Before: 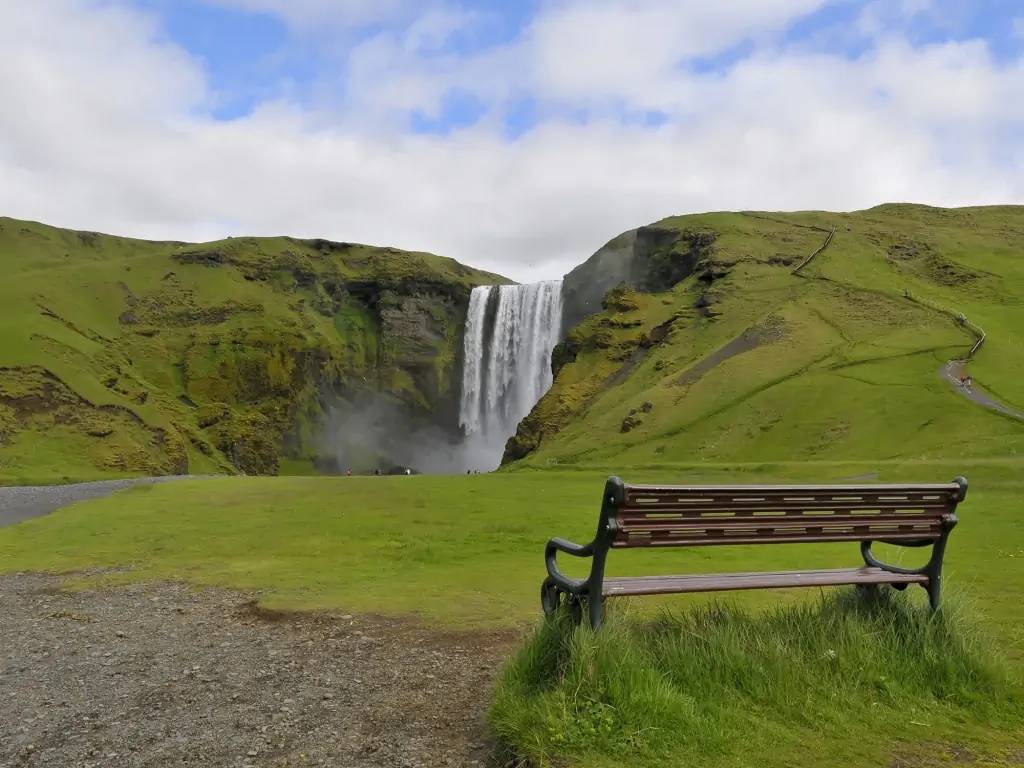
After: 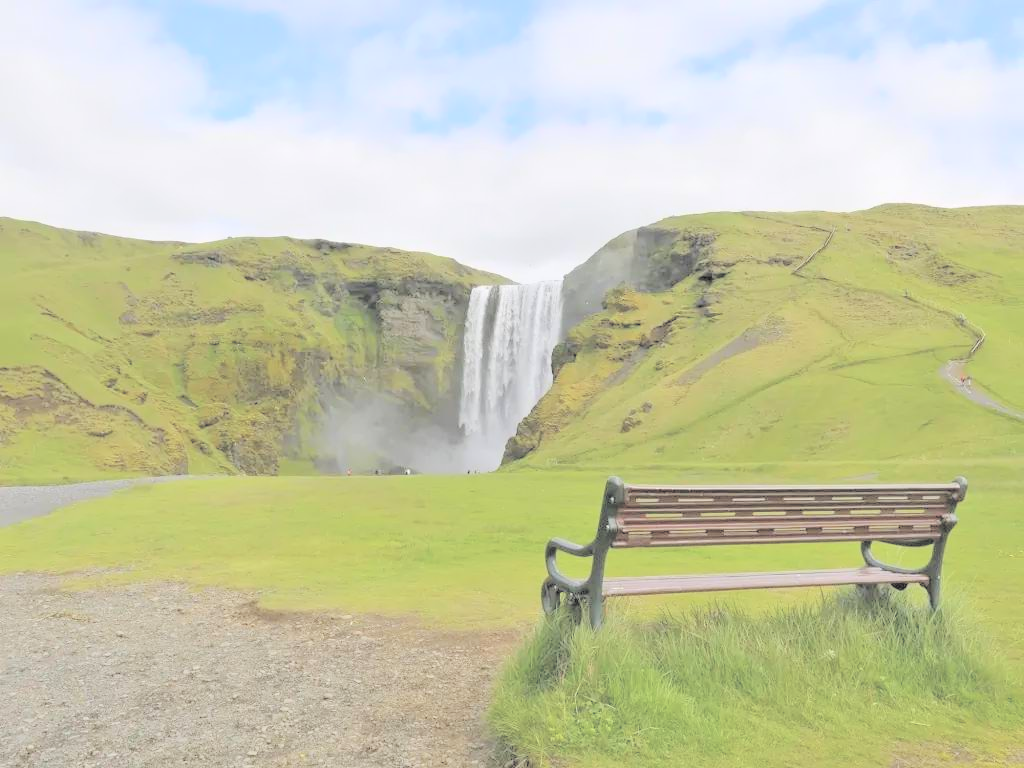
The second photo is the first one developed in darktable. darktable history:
contrast brightness saturation: brightness 0.995
